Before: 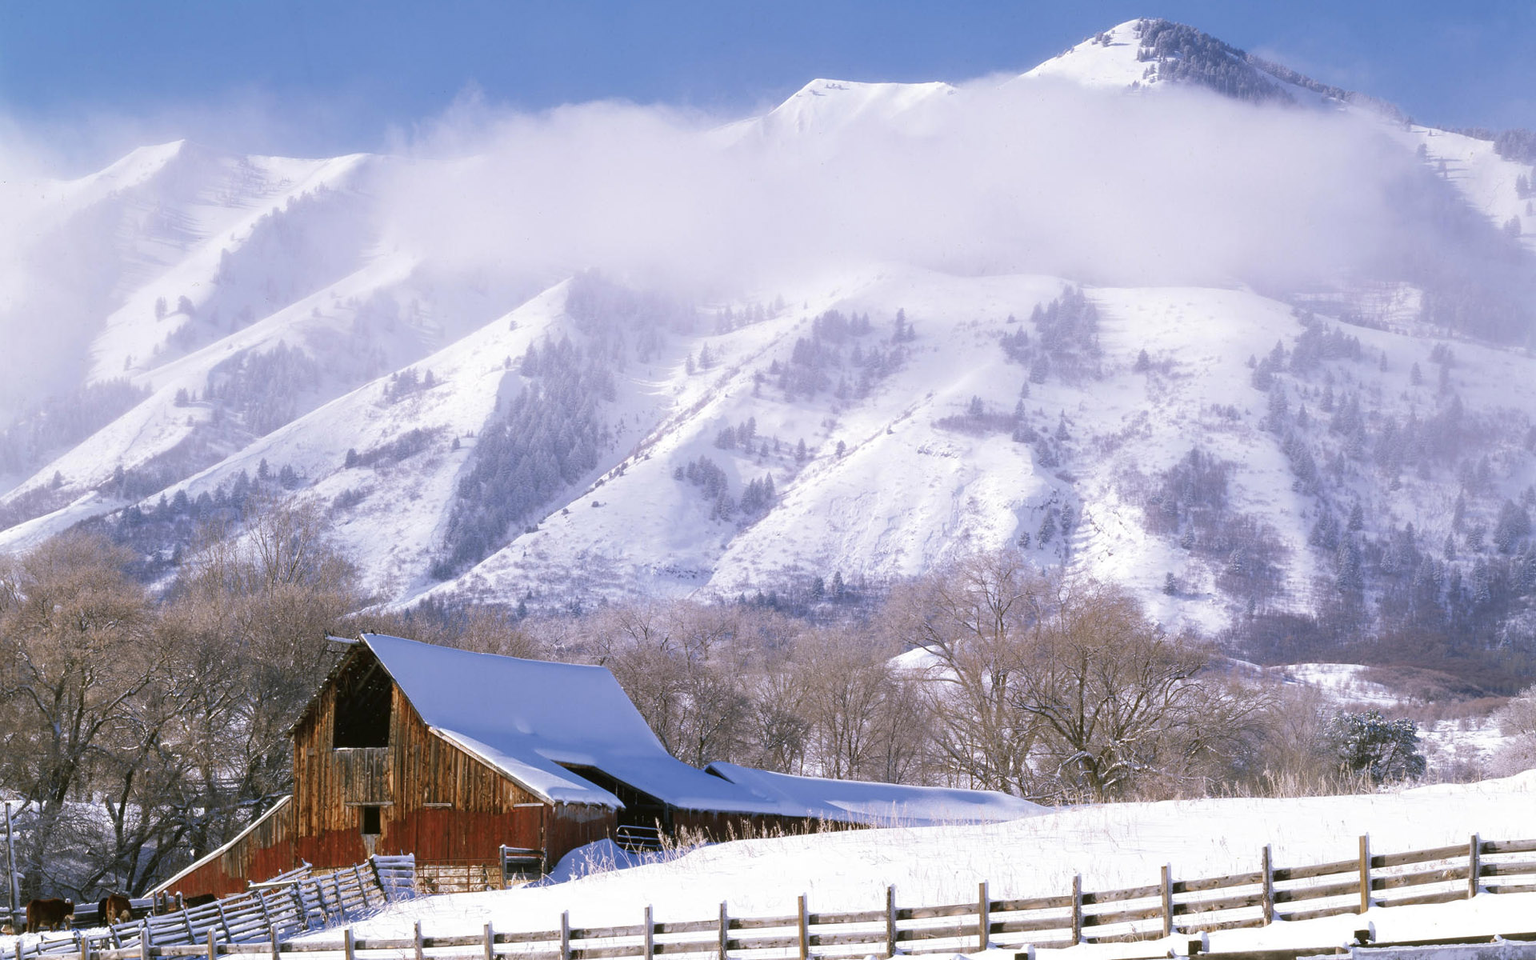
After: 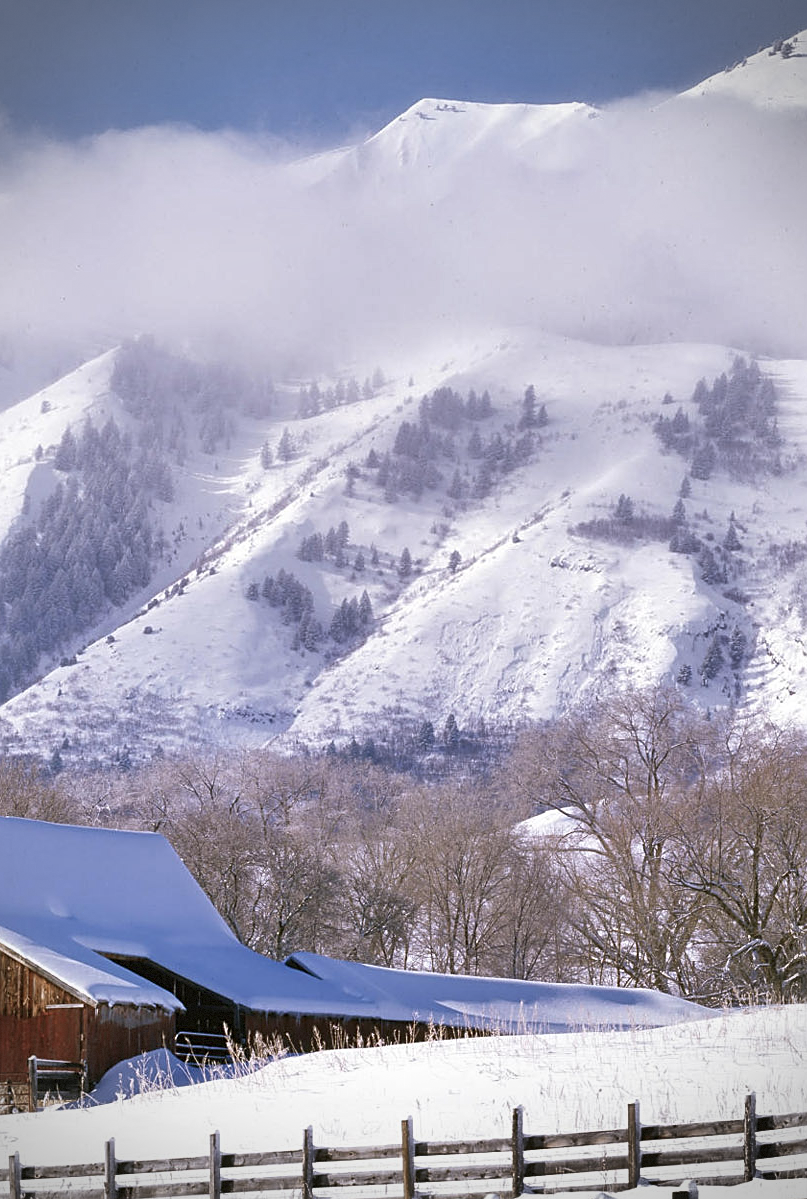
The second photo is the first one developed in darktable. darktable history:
crop: left 31.061%, right 26.893%
shadows and highlights: highlights color adjustment 0.631%, soften with gaussian
sharpen: on, module defaults
vignetting: fall-off start 73.14%, dithering 8-bit output
